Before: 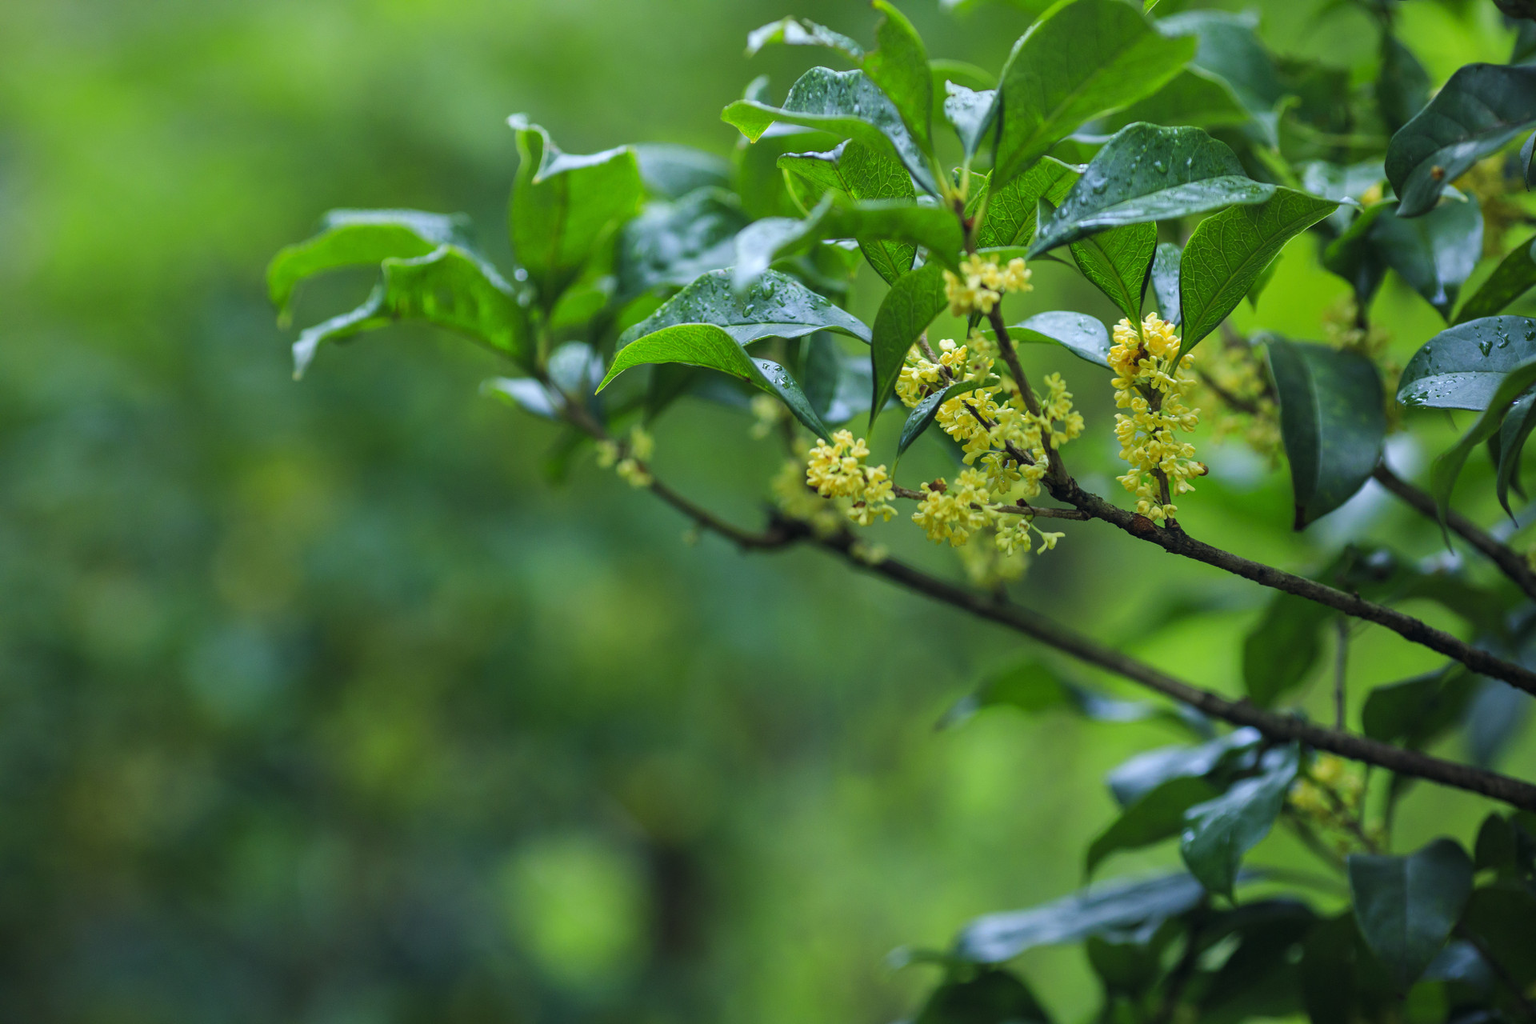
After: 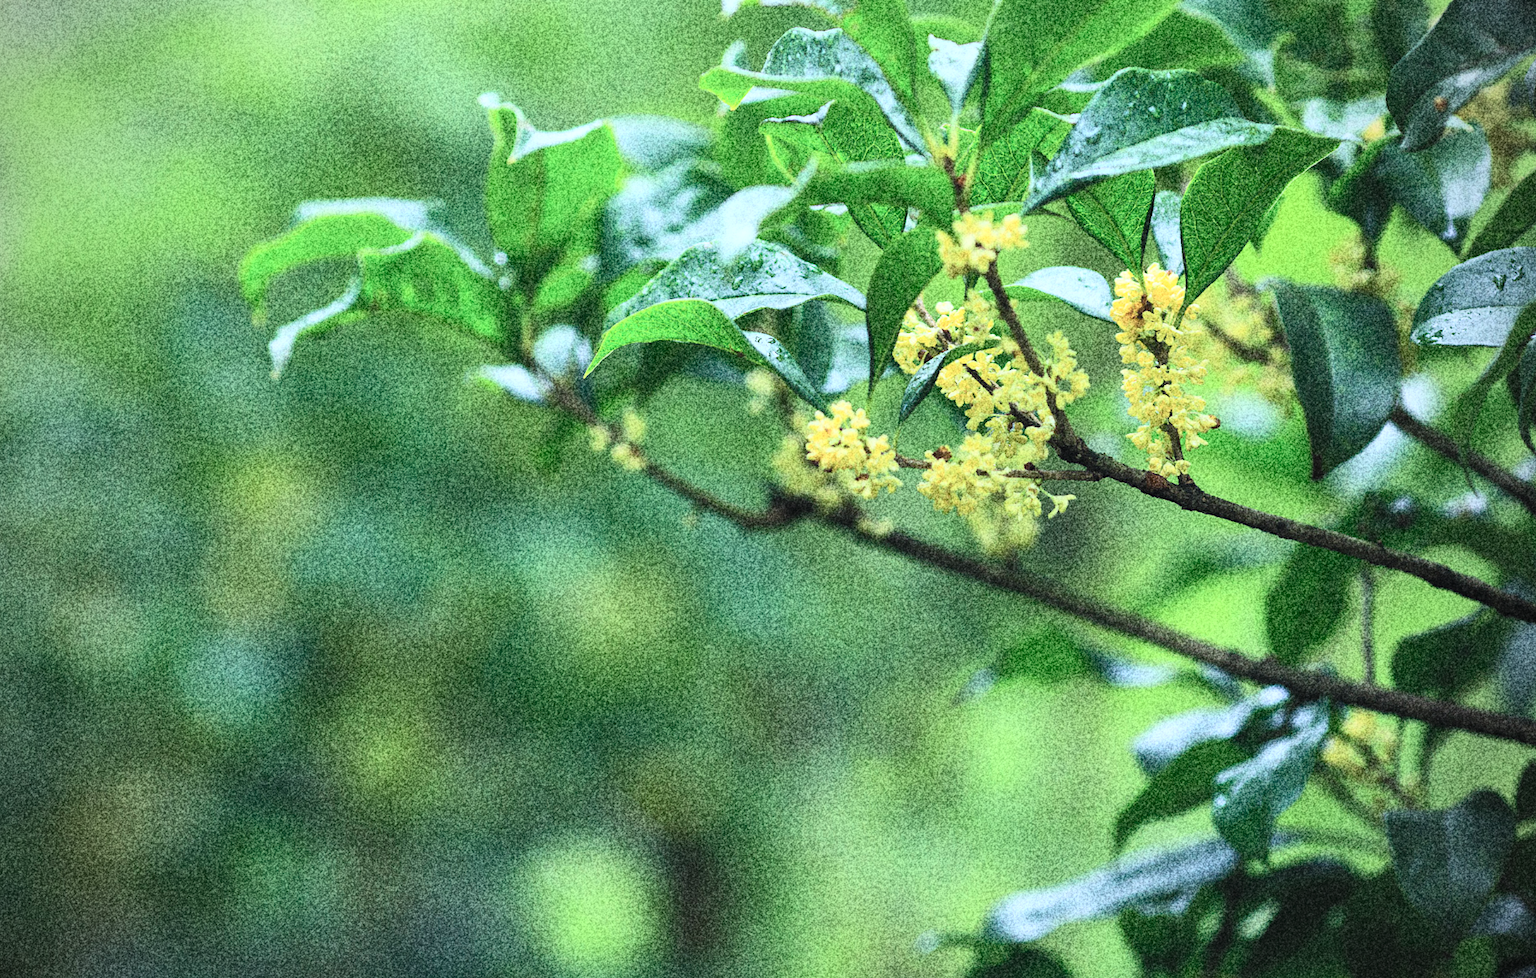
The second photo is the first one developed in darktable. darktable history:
contrast brightness saturation: contrast 0.43, brightness 0.56, saturation -0.19
rotate and perspective: rotation -3°, crop left 0.031, crop right 0.968, crop top 0.07, crop bottom 0.93
vignetting: fall-off radius 60.92%
grain: coarseness 30.02 ISO, strength 100%
